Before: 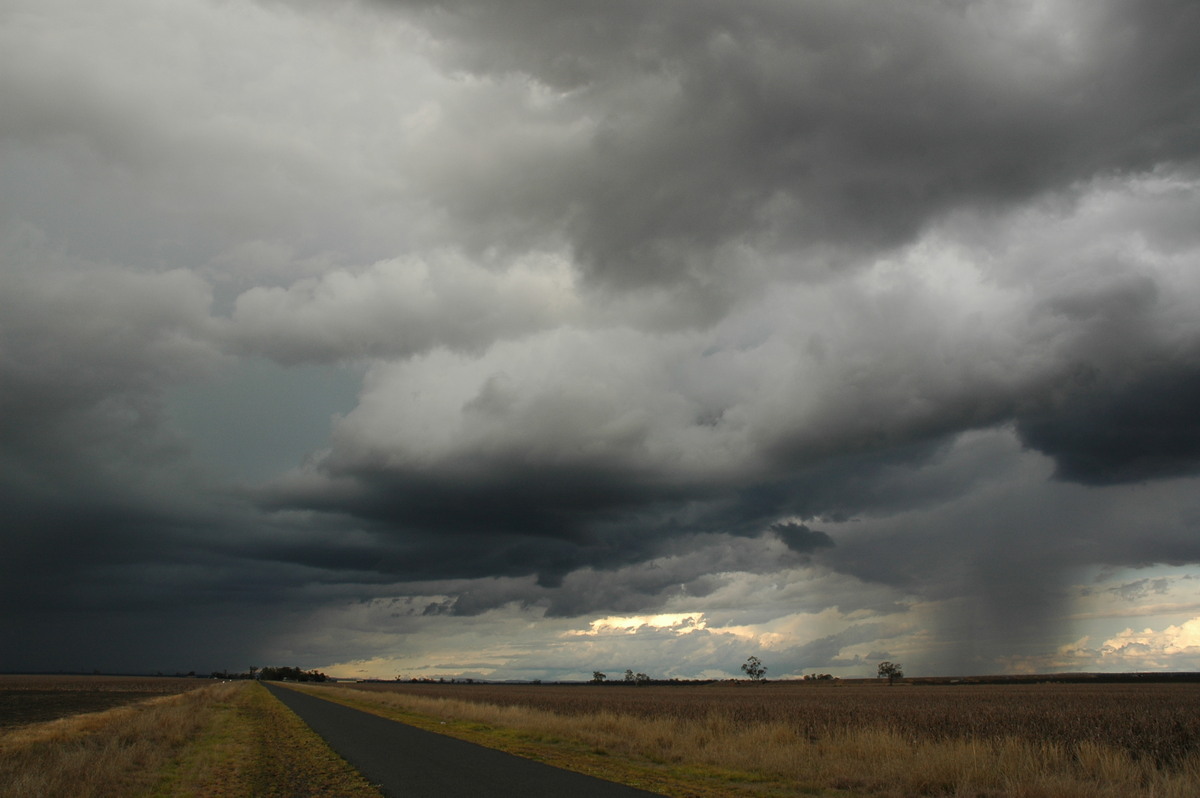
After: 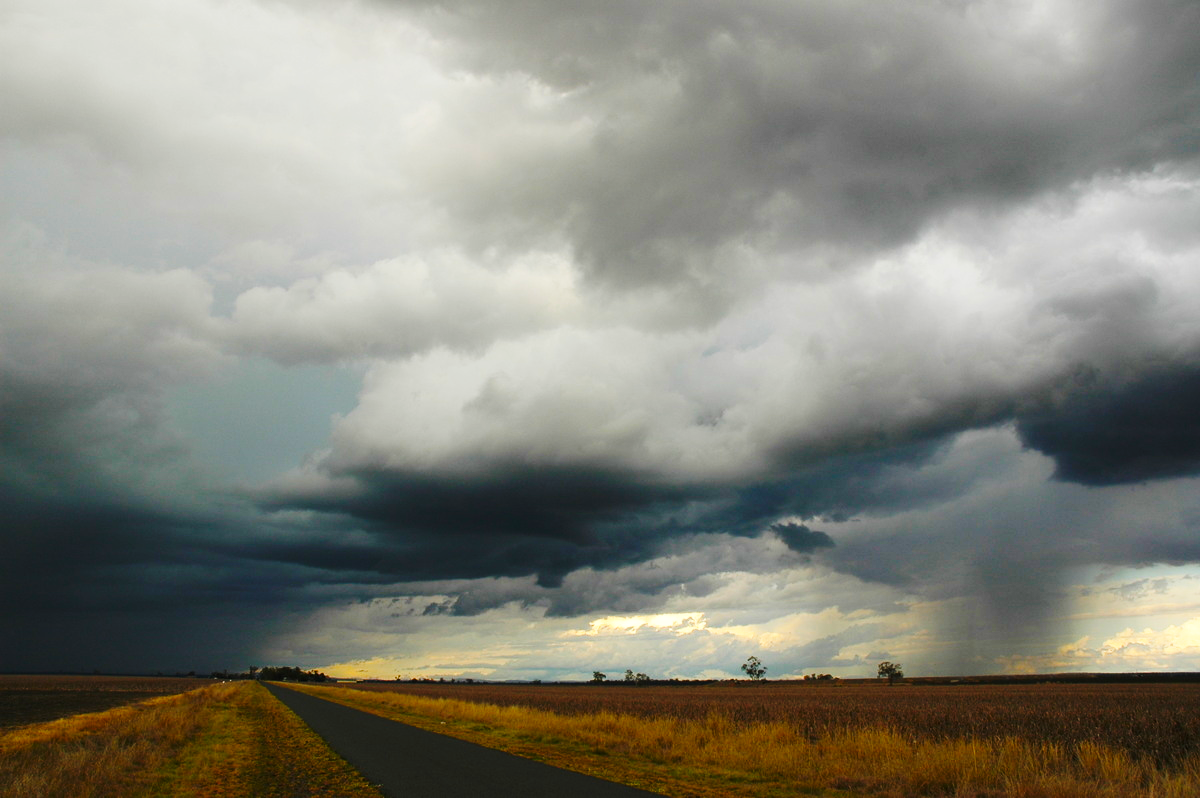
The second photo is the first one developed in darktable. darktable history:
color balance rgb: linear chroma grading › global chroma 15%, perceptual saturation grading › global saturation 30%
base curve: curves: ch0 [(0, 0) (0.036, 0.037) (0.121, 0.228) (0.46, 0.76) (0.859, 0.983) (1, 1)], preserve colors none
